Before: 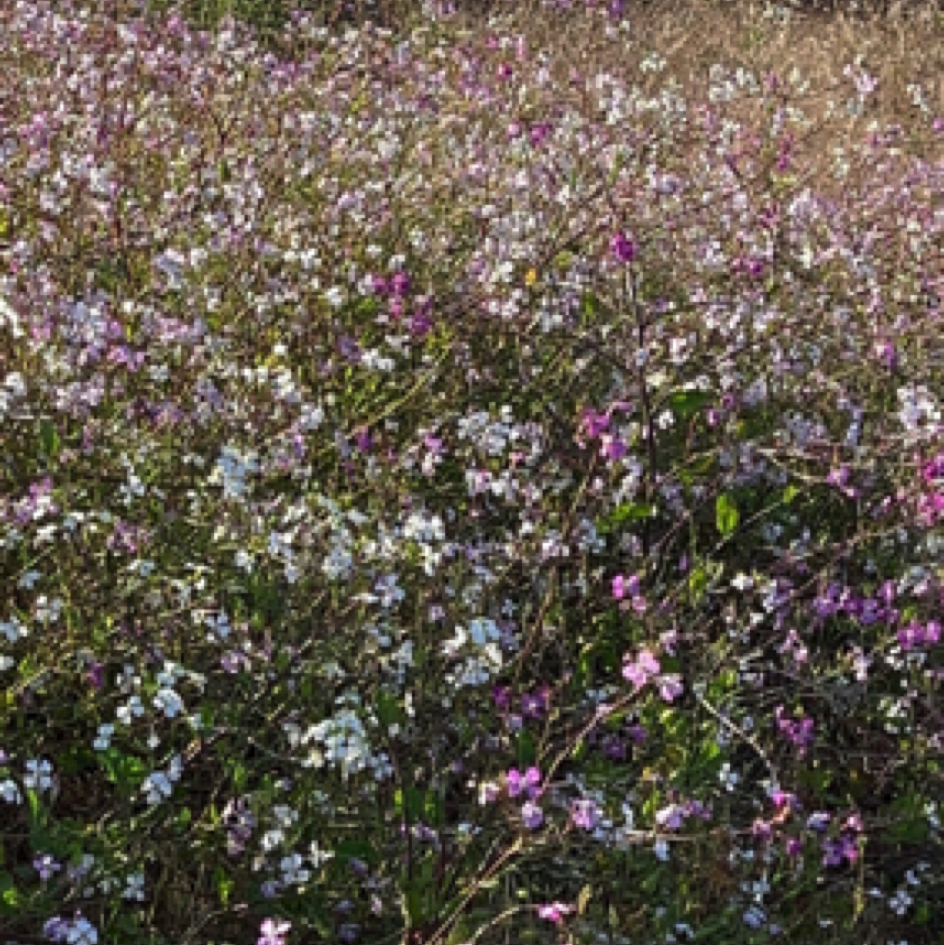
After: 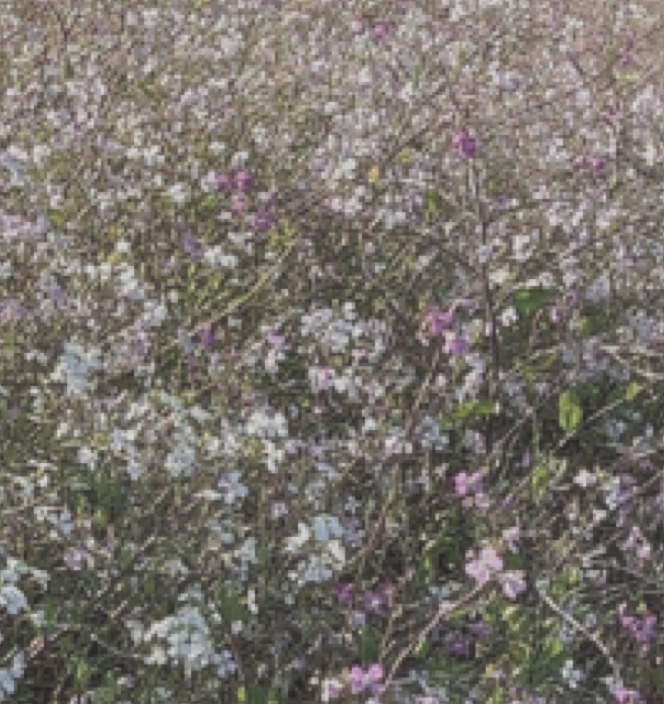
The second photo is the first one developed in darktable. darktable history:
crop and rotate: left 16.644%, top 10.95%, right 13.013%, bottom 14.539%
contrast brightness saturation: contrast -0.263, saturation -0.436
local contrast: detail 109%
haze removal: strength -0.107, compatibility mode true, adaptive false
